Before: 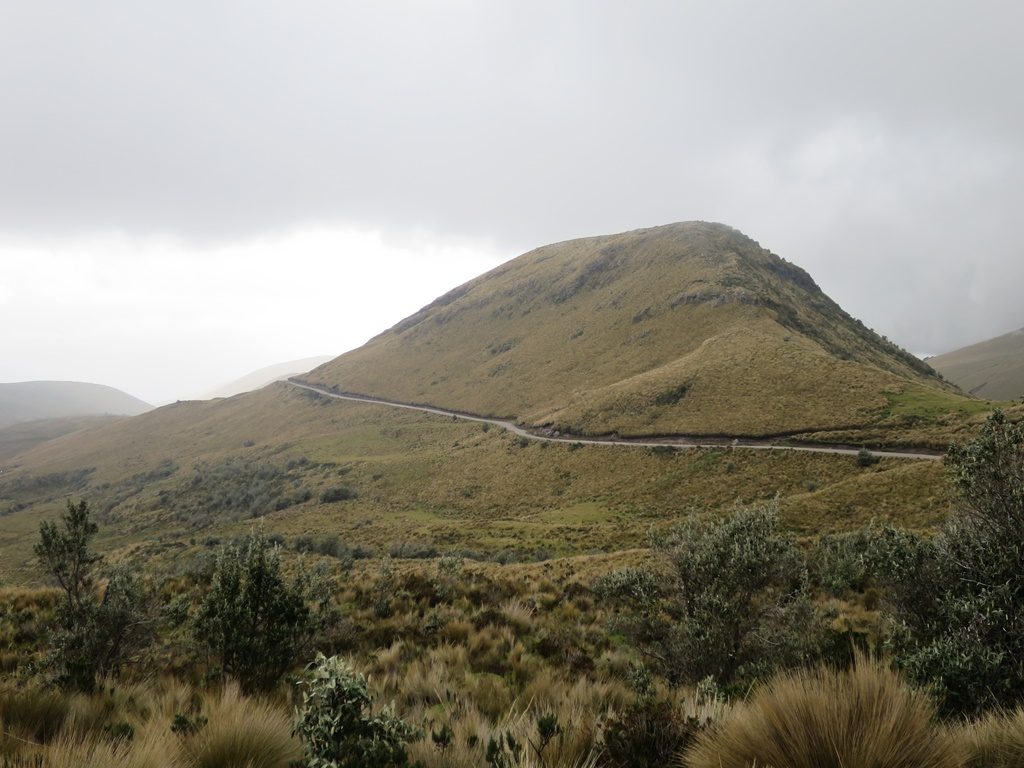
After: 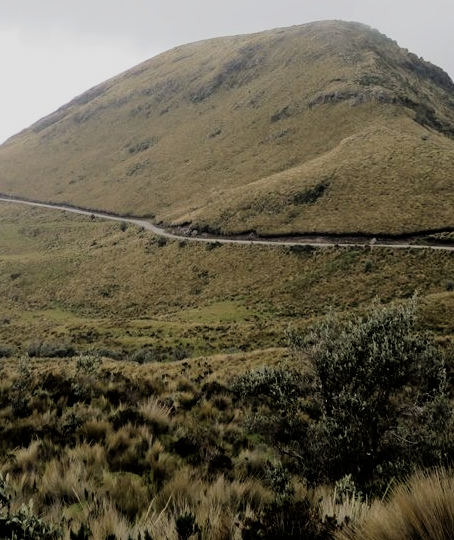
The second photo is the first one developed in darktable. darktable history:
filmic rgb: black relative exposure -5 EV, hardness 2.88, contrast 1.2, highlights saturation mix -30%
crop: left 35.432%, top 26.233%, right 20.145%, bottom 3.432%
